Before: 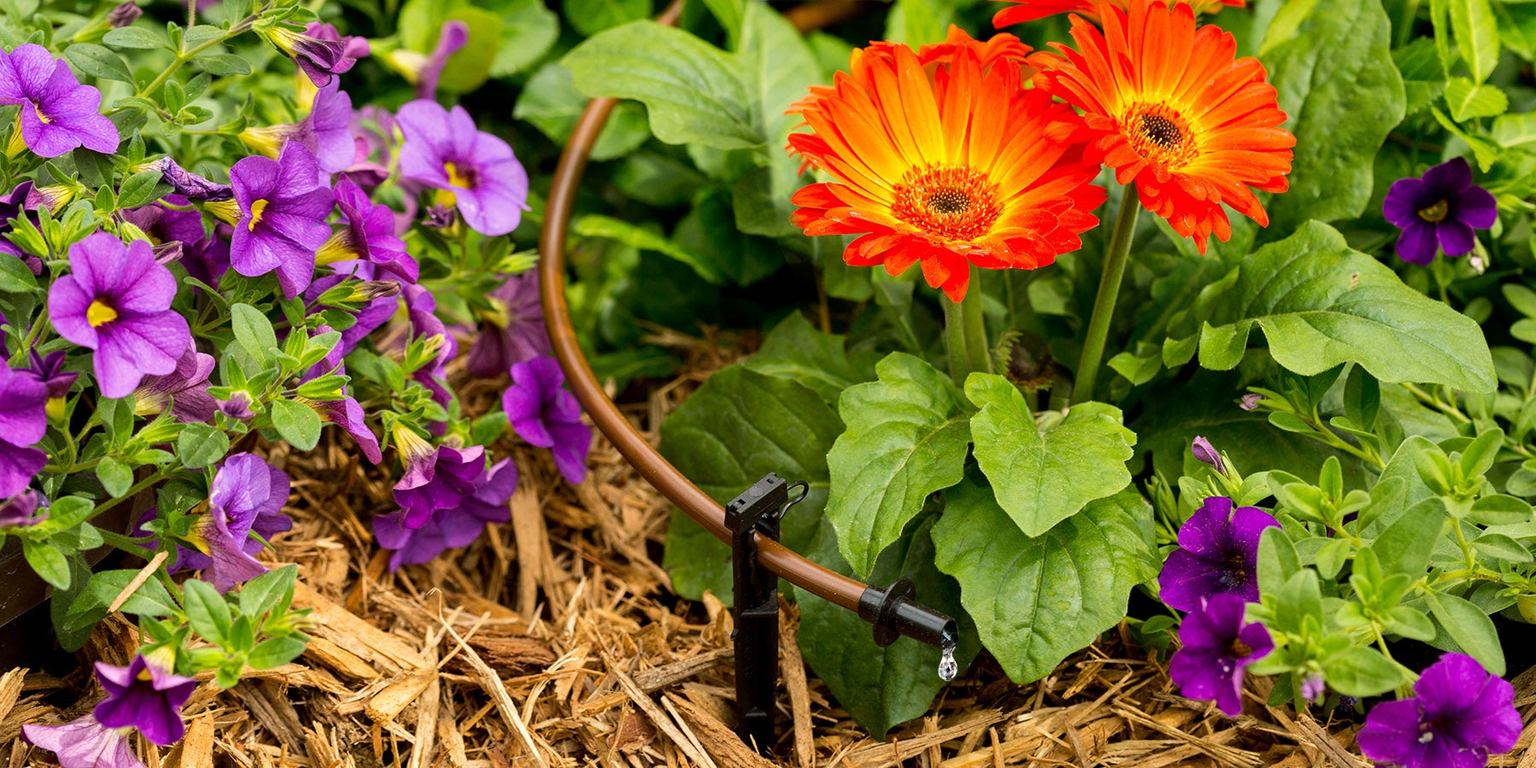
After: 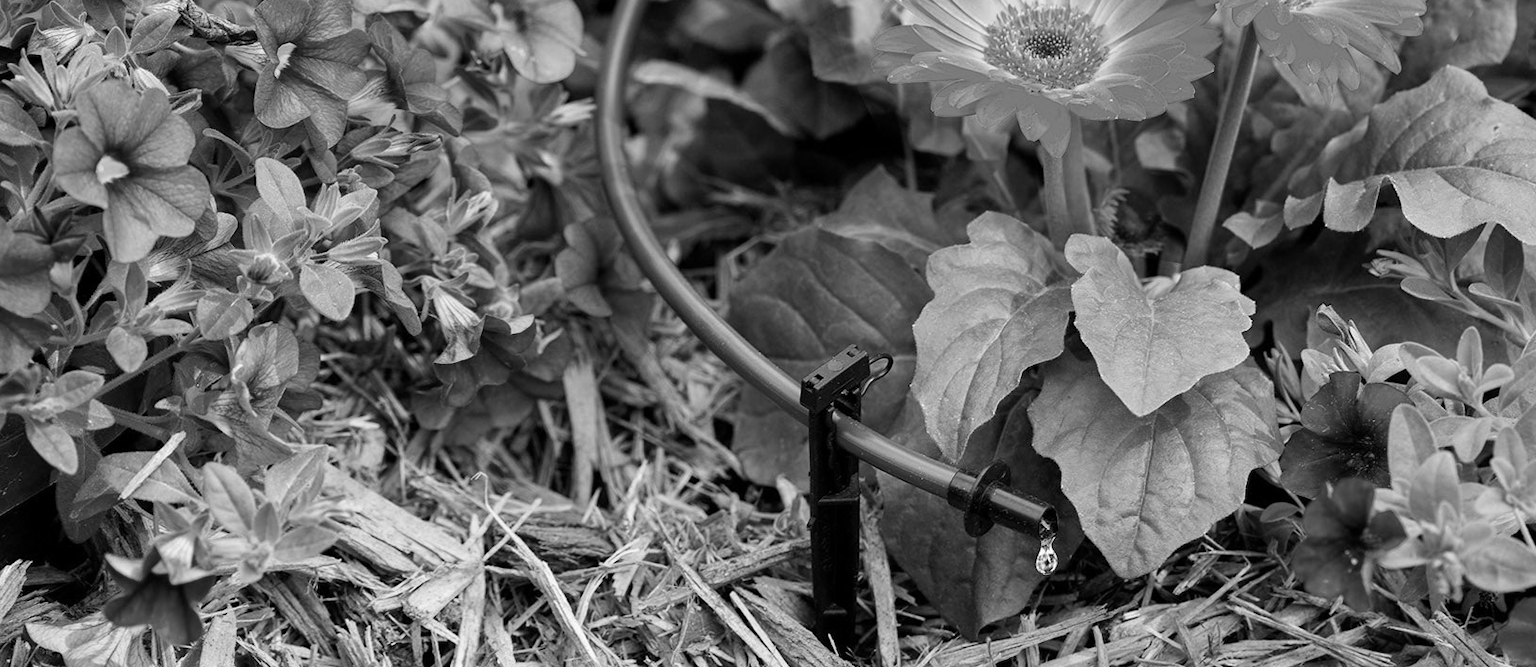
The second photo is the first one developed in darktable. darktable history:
crop: top 20.916%, right 9.437%, bottom 0.316%
monochrome: on, module defaults
